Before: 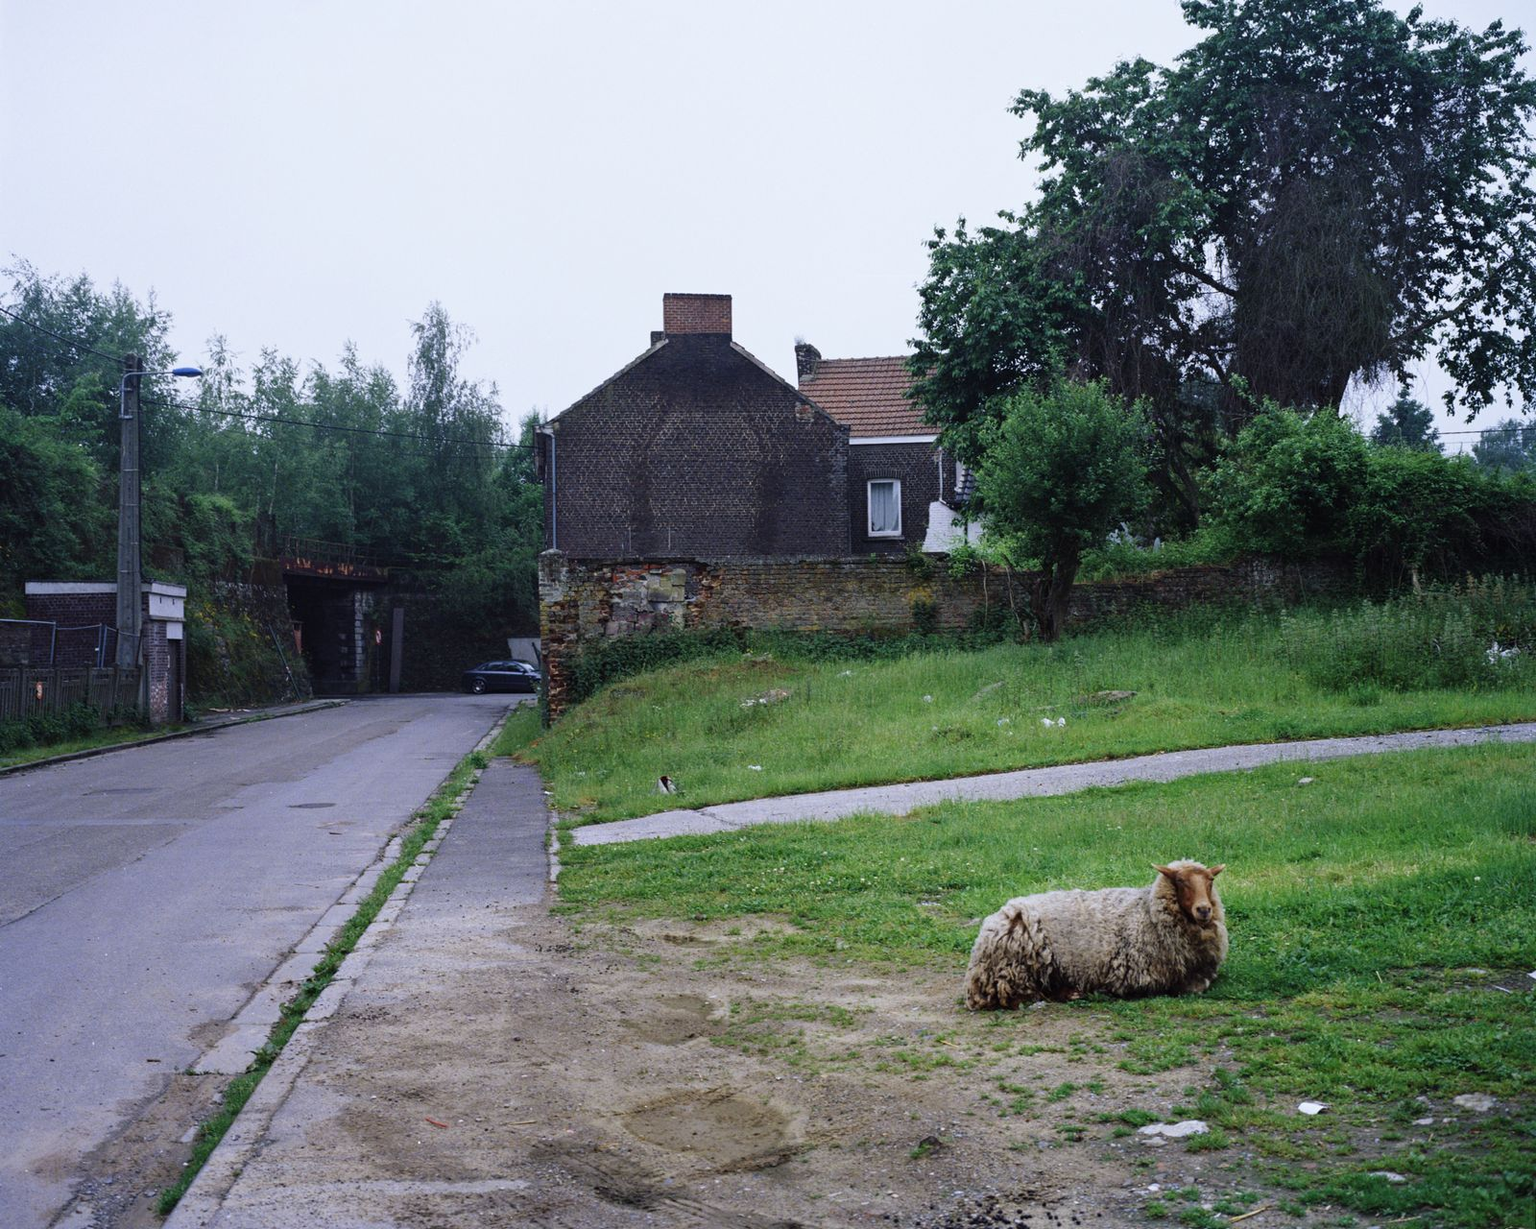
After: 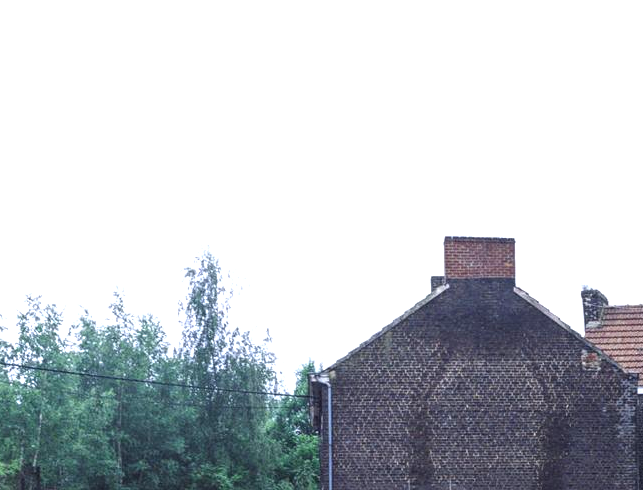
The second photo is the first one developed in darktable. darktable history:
color zones: curves: ch0 [(0.11, 0.396) (0.195, 0.36) (0.25, 0.5) (0.303, 0.412) (0.357, 0.544) (0.75, 0.5) (0.967, 0.328)]; ch1 [(0, 0.468) (0.112, 0.512) (0.202, 0.6) (0.25, 0.5) (0.307, 0.352) (0.357, 0.544) (0.75, 0.5) (0.963, 0.524)], mix 100.78%
local contrast: on, module defaults
exposure: exposure 0.947 EV, compensate highlight preservation false
crop: left 15.476%, top 5.459%, right 44.325%, bottom 56.227%
